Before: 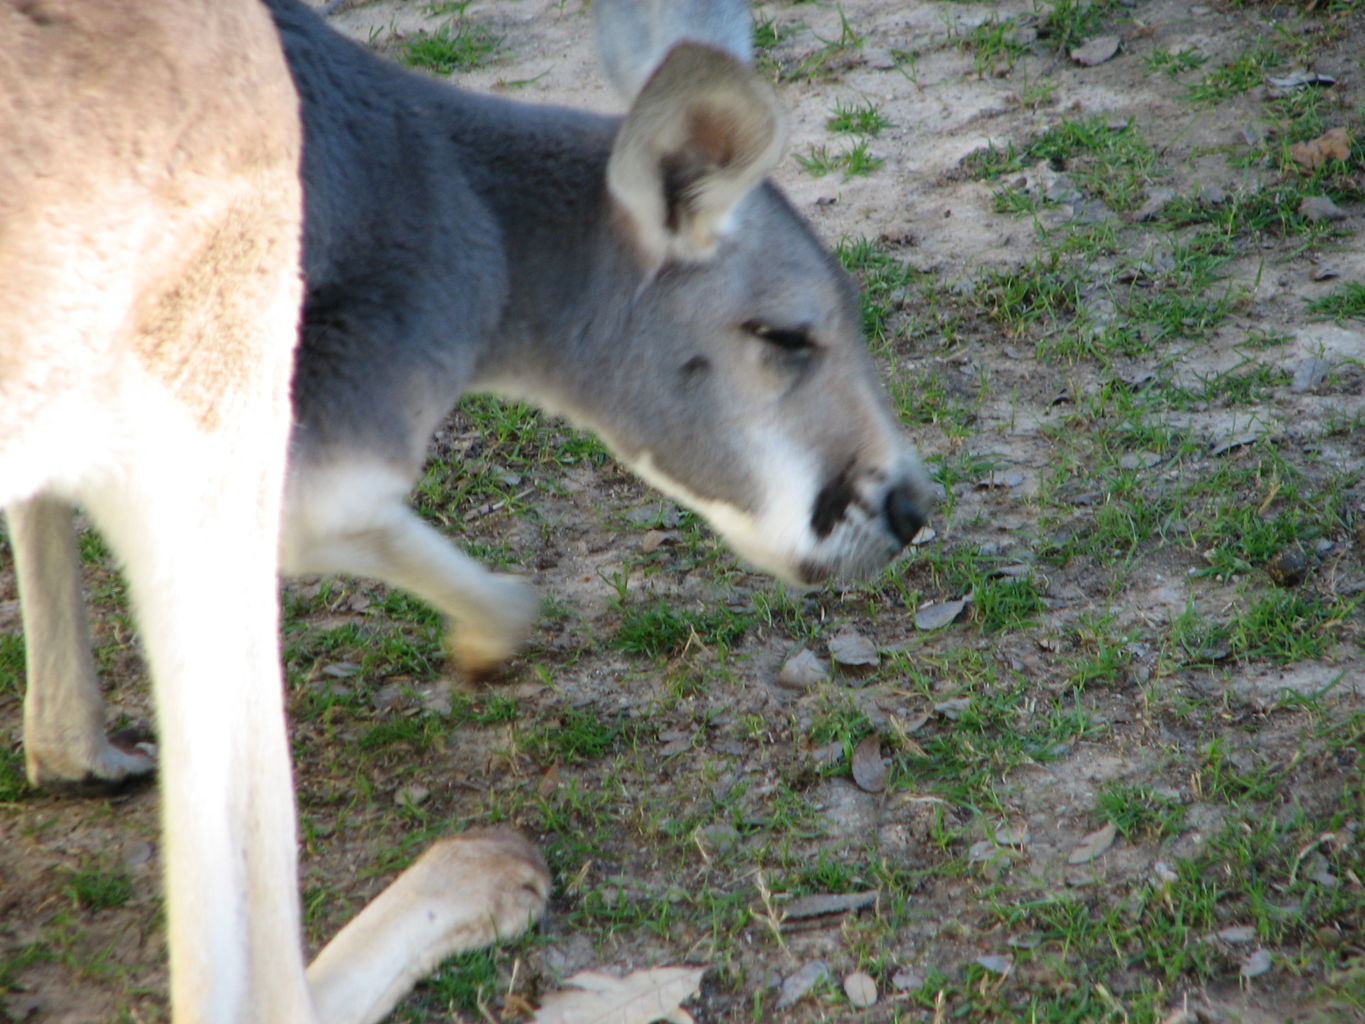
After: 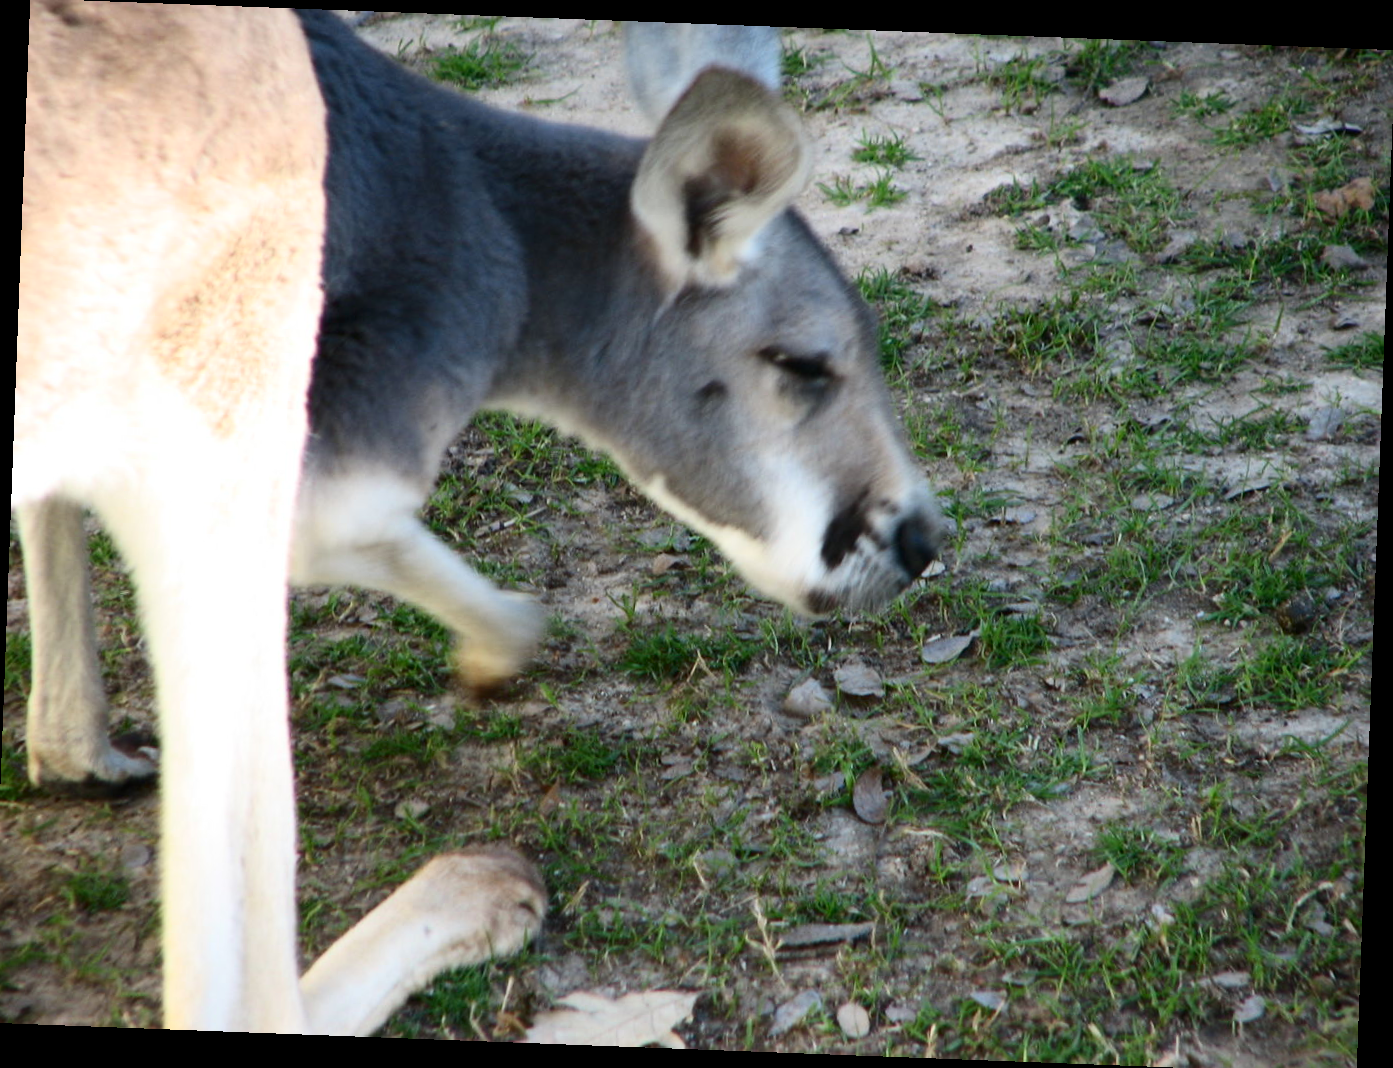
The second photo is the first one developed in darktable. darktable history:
contrast brightness saturation: contrast 0.22
crop and rotate: left 0.614%, top 0.179%, bottom 0.309%
rotate and perspective: rotation 2.17°, automatic cropping off
